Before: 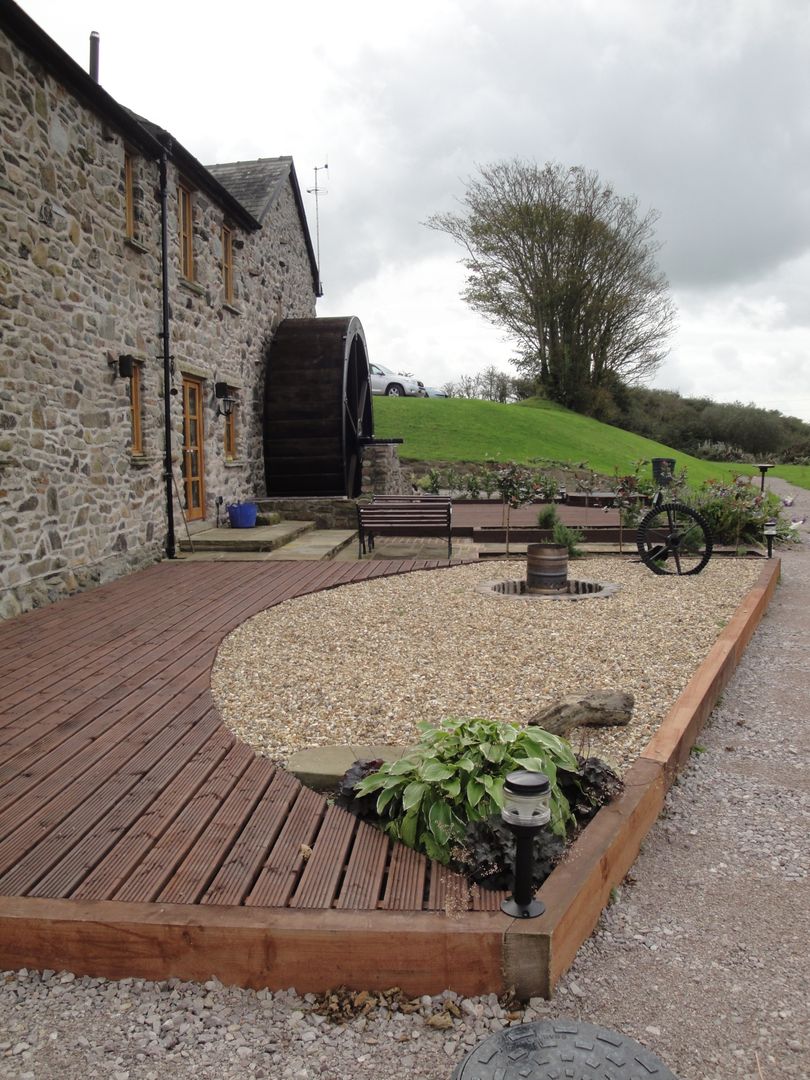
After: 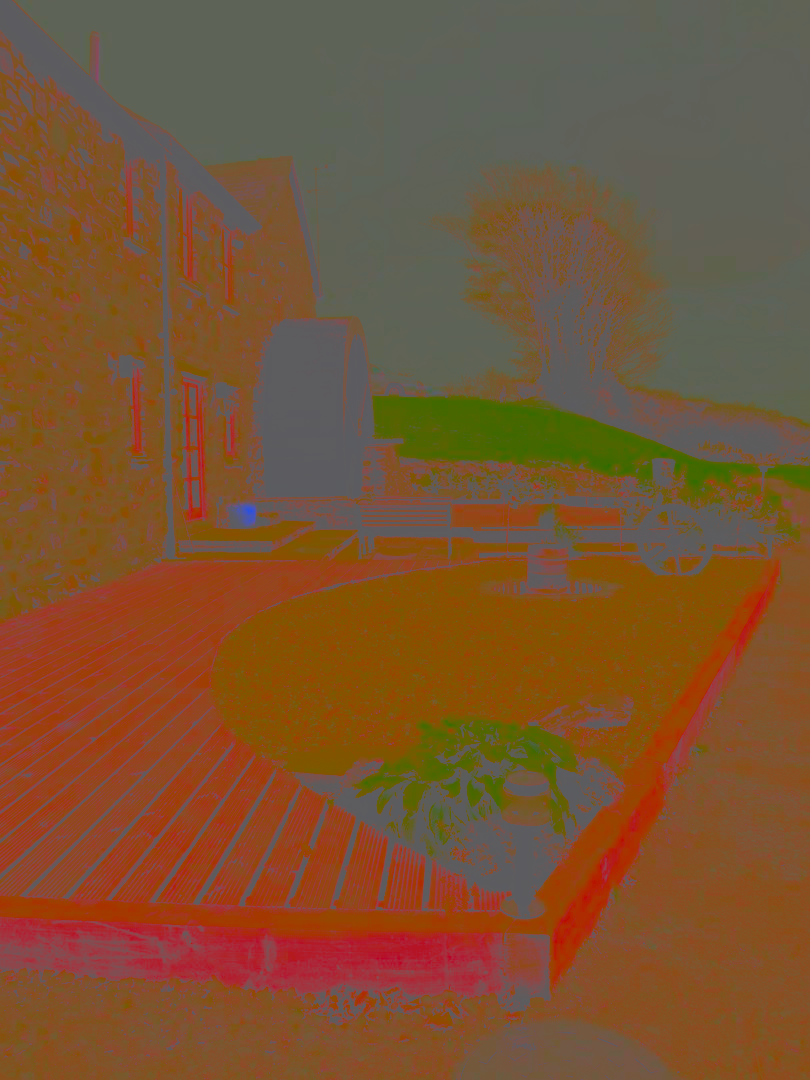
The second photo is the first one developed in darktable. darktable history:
color balance rgb: power › luminance 9.992%, power › chroma 2.819%, power › hue 59.52°, perceptual saturation grading › global saturation 20%, perceptual saturation grading › highlights -25.266%, perceptual saturation grading › shadows 24.544%
color correction: highlights a* -0.666, highlights b* -8.35
contrast brightness saturation: contrast -0.975, brightness -0.161, saturation 0.769
base curve: curves: ch0 [(0, 0.02) (0.083, 0.036) (1, 1)], preserve colors none
